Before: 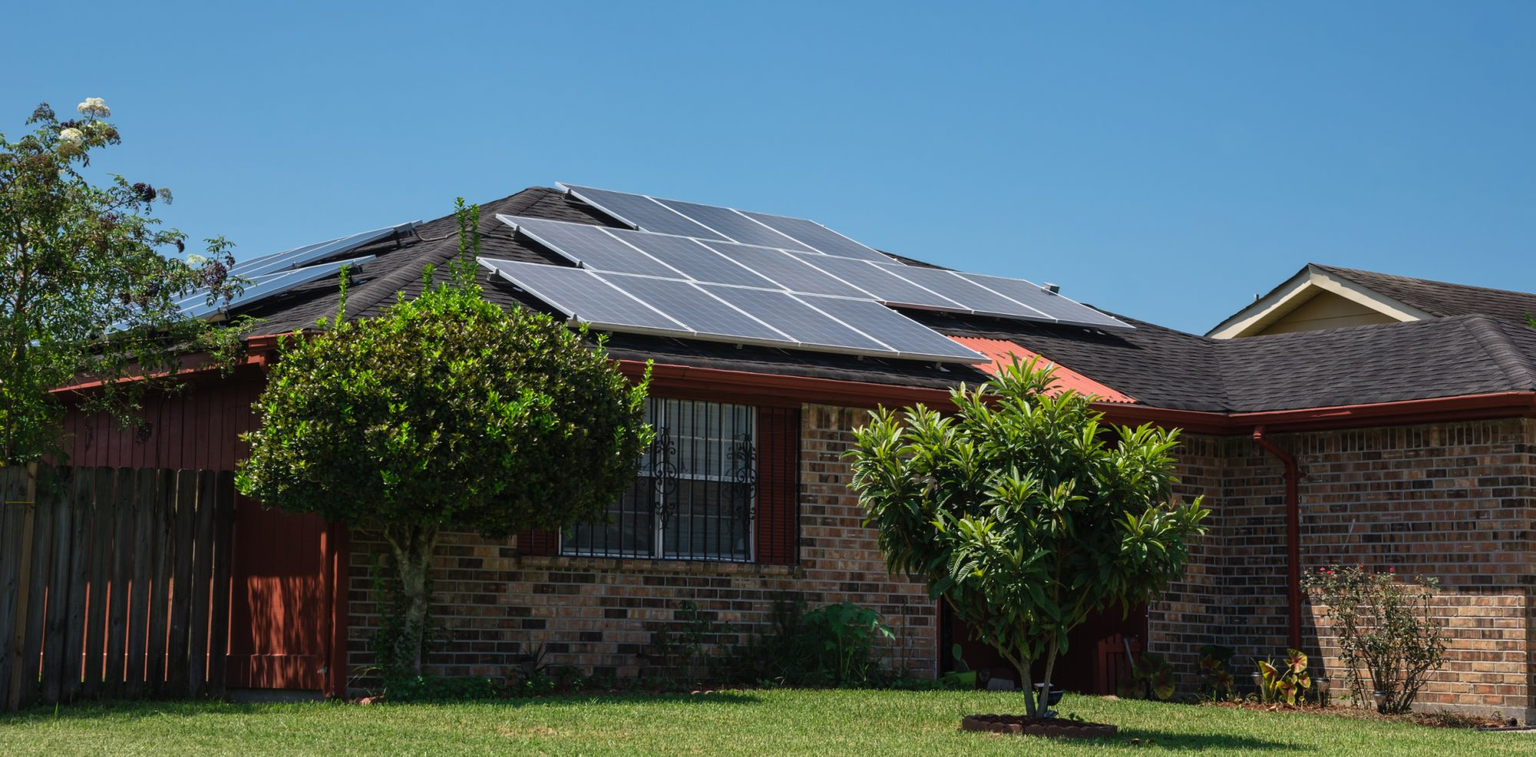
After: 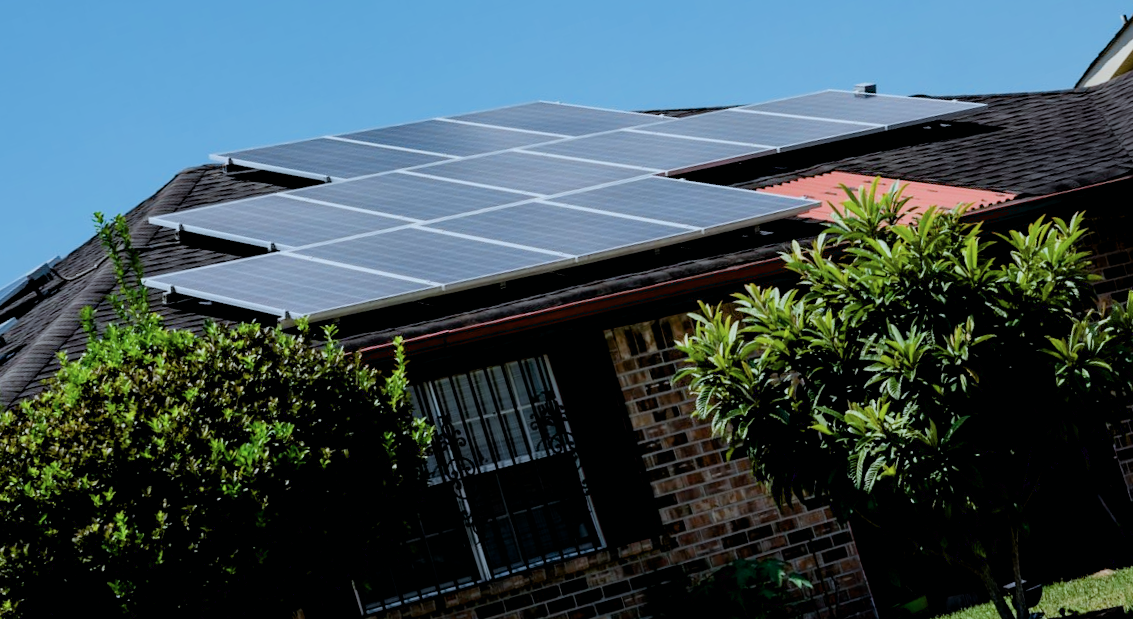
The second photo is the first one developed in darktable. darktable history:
exposure: black level correction 0.016, exposure -0.006 EV, compensate highlight preservation false
filmic rgb: black relative exposure -7.65 EV, white relative exposure 4.56 EV, hardness 3.61
crop and rotate: angle 17.81°, left 6.718%, right 4.132%, bottom 1.153%
contrast brightness saturation: saturation -0.023
tone equalizer: -8 EV -0.448 EV, -7 EV -0.363 EV, -6 EV -0.32 EV, -5 EV -0.246 EV, -3 EV 0.198 EV, -2 EV 0.31 EV, -1 EV 0.409 EV, +0 EV 0.39 EV
color correction: highlights a* -4.22, highlights b* -10.85
